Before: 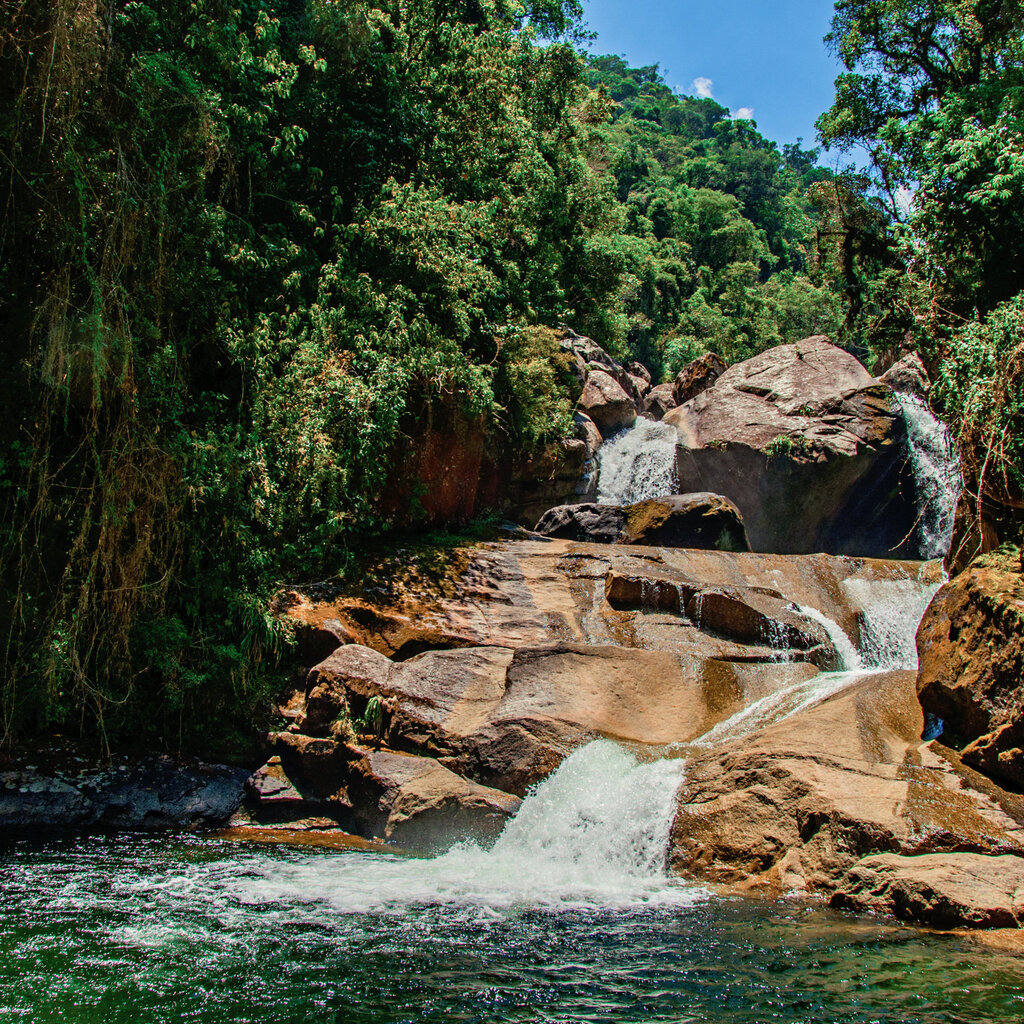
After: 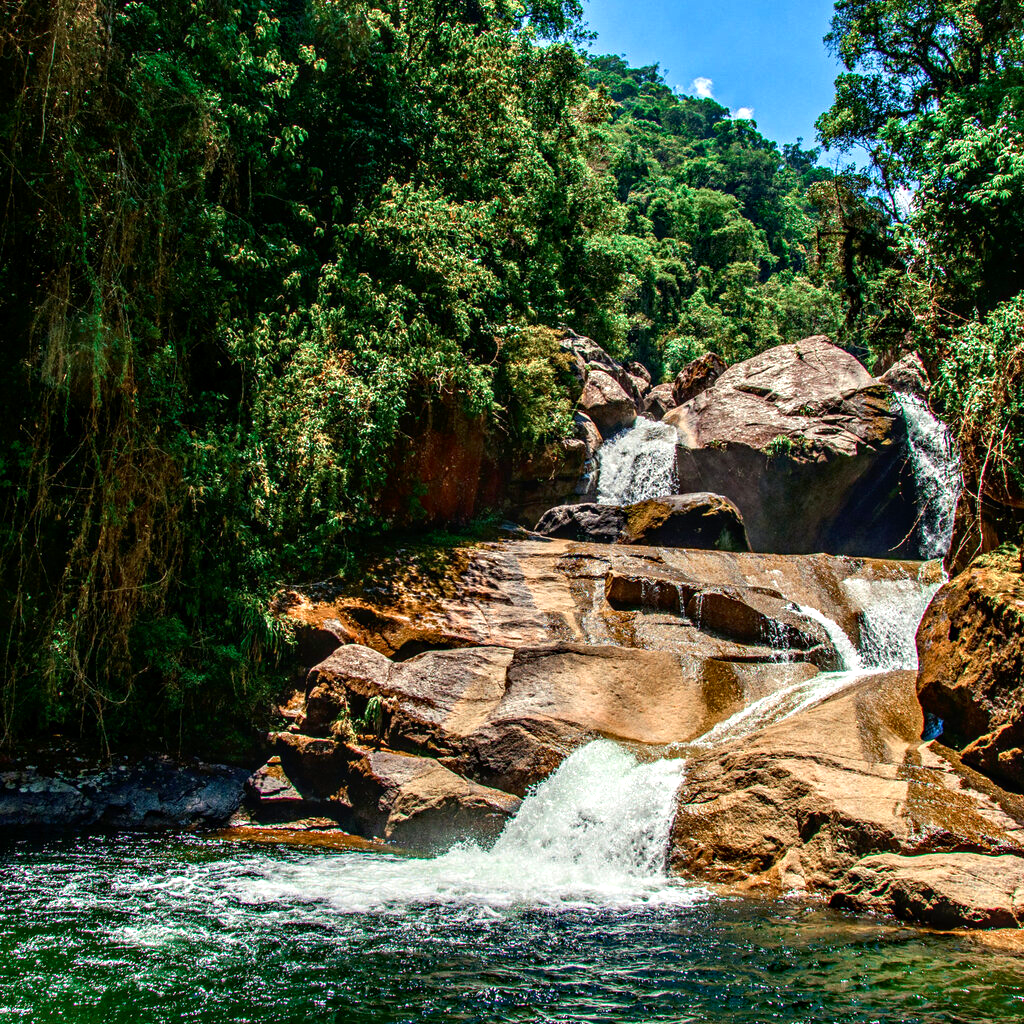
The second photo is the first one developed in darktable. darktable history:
local contrast: on, module defaults
exposure: exposure 0.6 EV, compensate highlight preservation false
contrast brightness saturation: contrast 0.07, brightness -0.13, saturation 0.06
